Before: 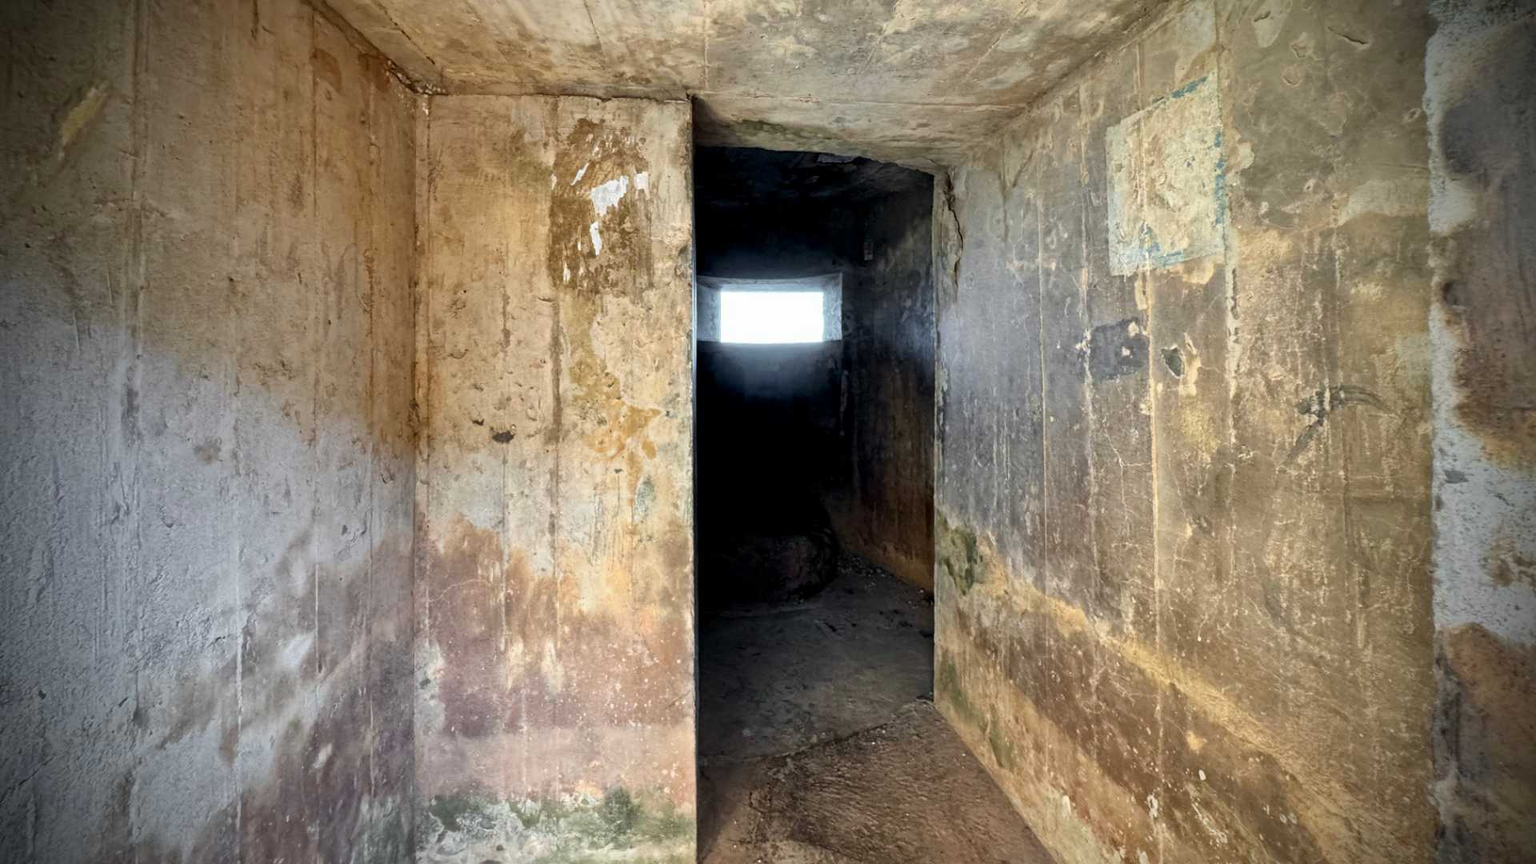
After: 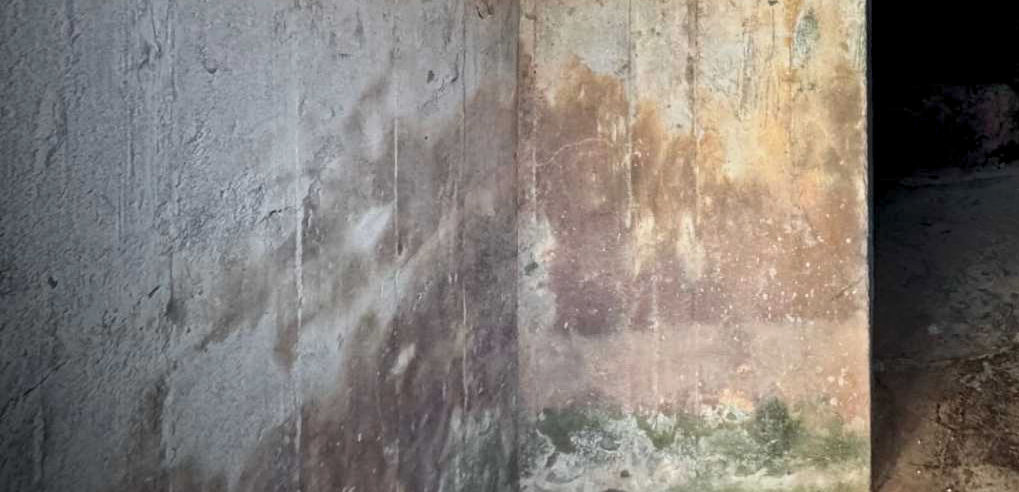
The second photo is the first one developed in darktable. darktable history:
crop and rotate: top 54.319%, right 46.897%, bottom 0.1%
exposure: black level correction 0.001, exposure -0.125 EV, compensate exposure bias true, compensate highlight preservation false
shadows and highlights: shadows 61.55, white point adjustment 0.44, highlights -34.39, compress 84.15%
